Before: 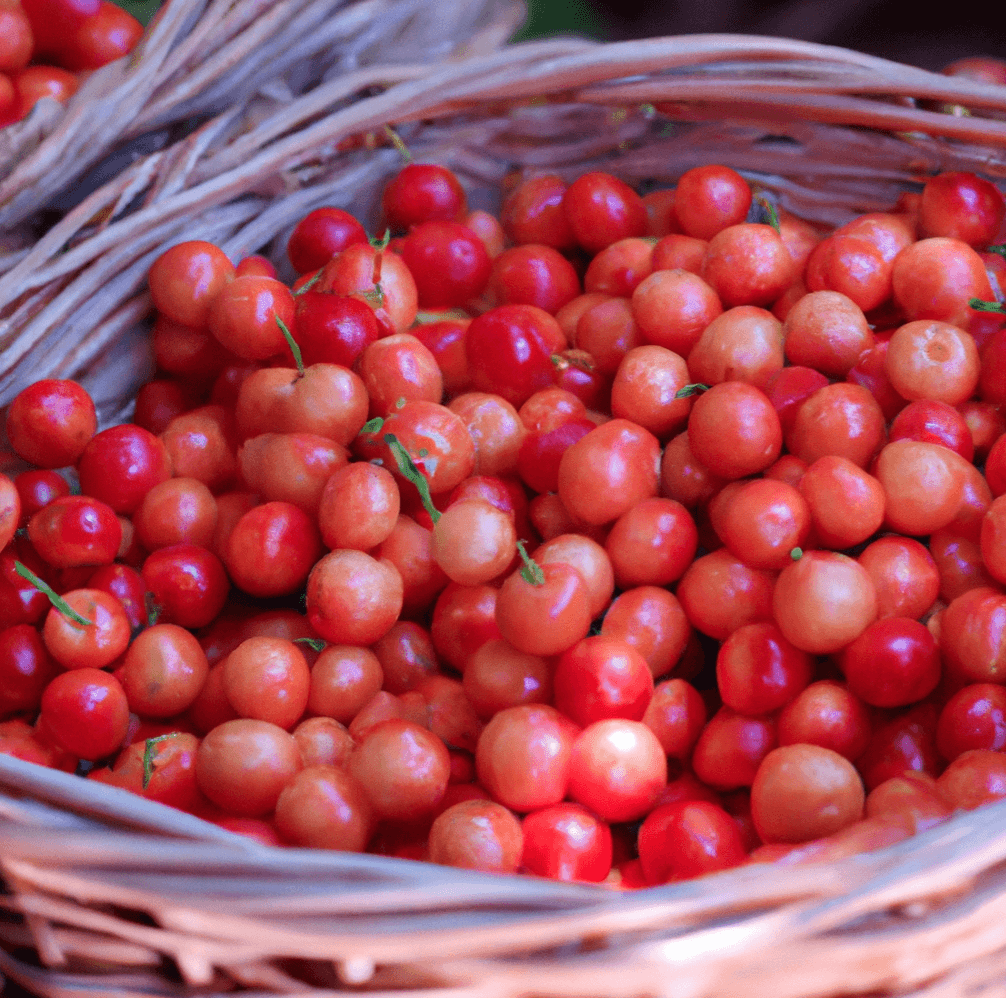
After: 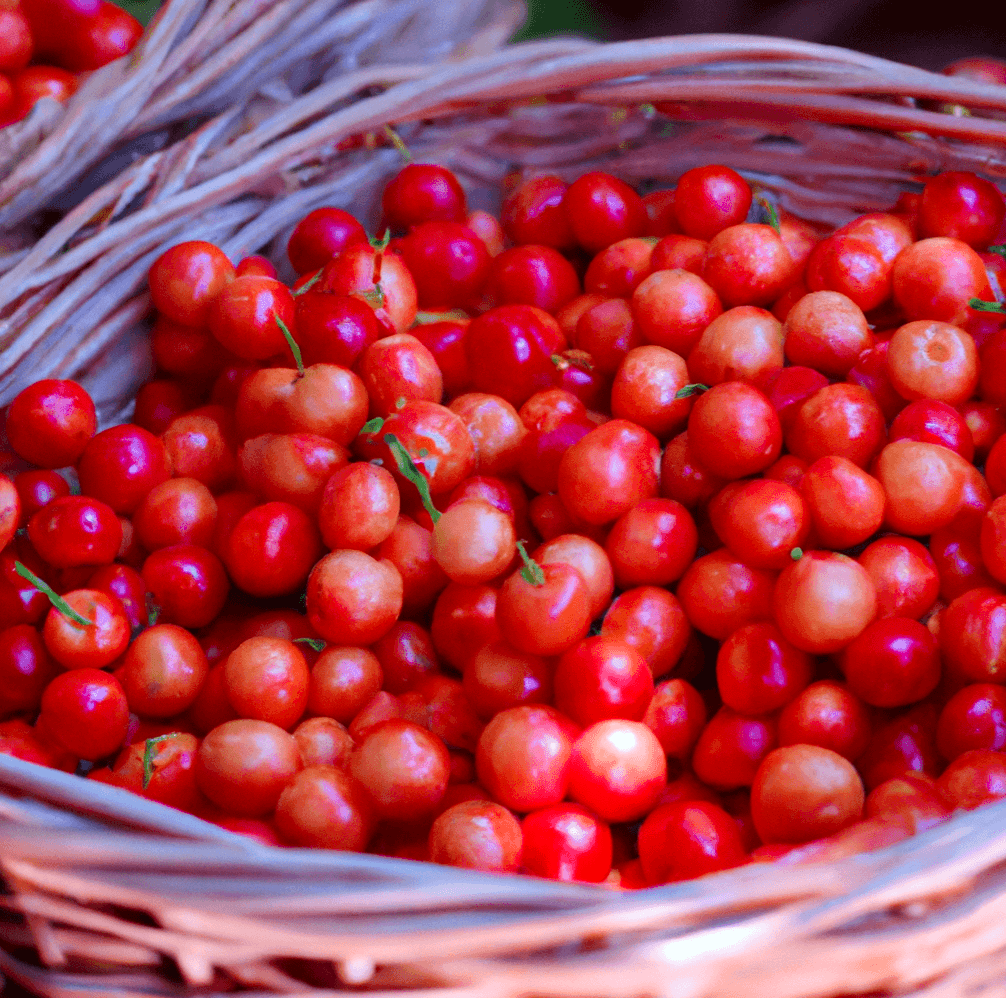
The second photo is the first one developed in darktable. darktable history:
color correction: highlights a* -2.73, highlights b* -2.09, shadows a* 2.41, shadows b* 2.73
color balance rgb: perceptual saturation grading › global saturation 34.05%, global vibrance 5.56%
